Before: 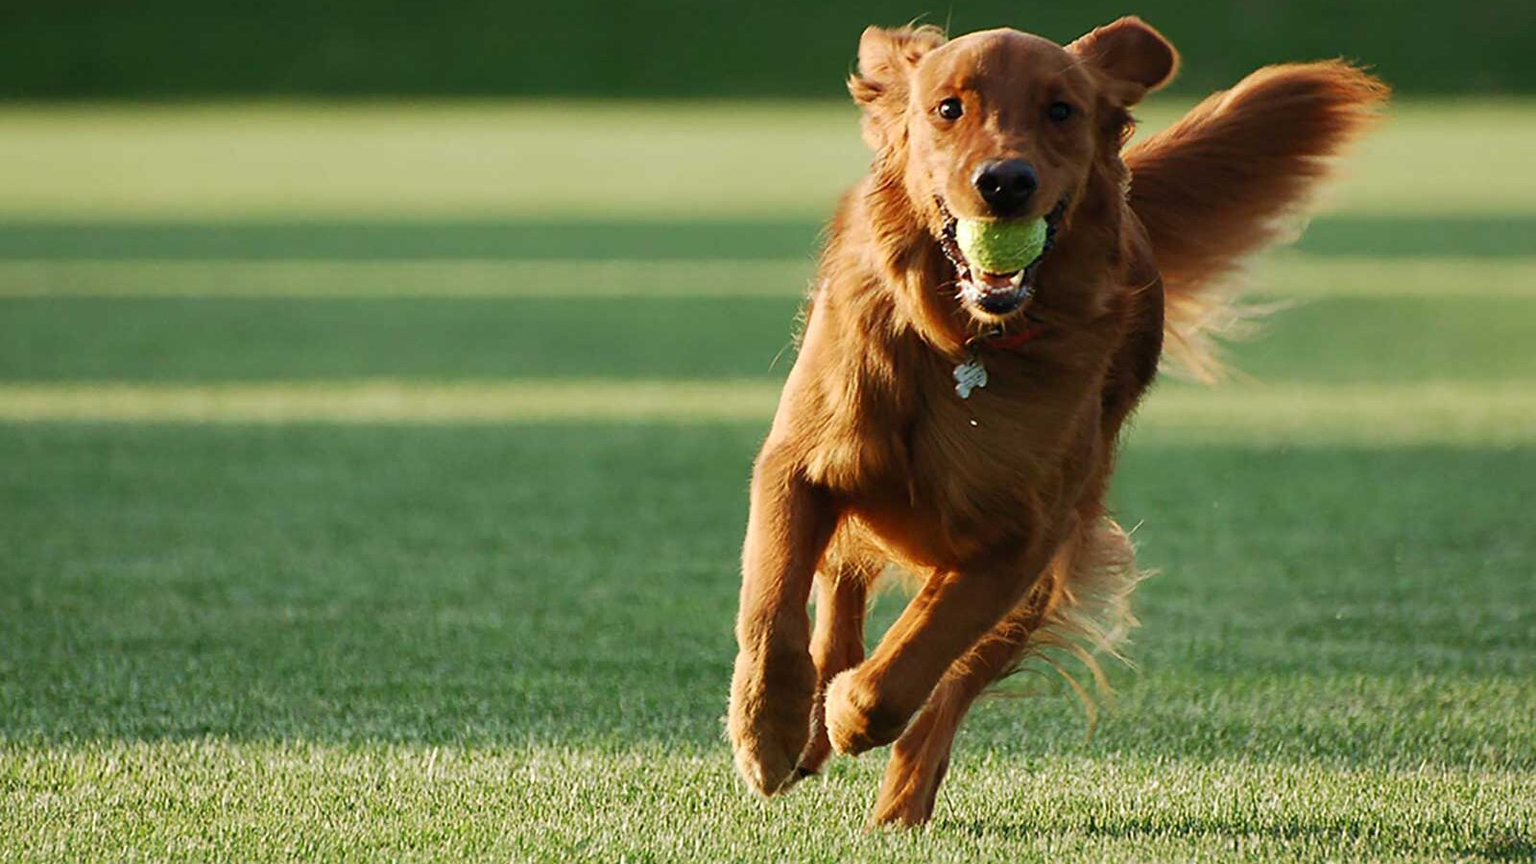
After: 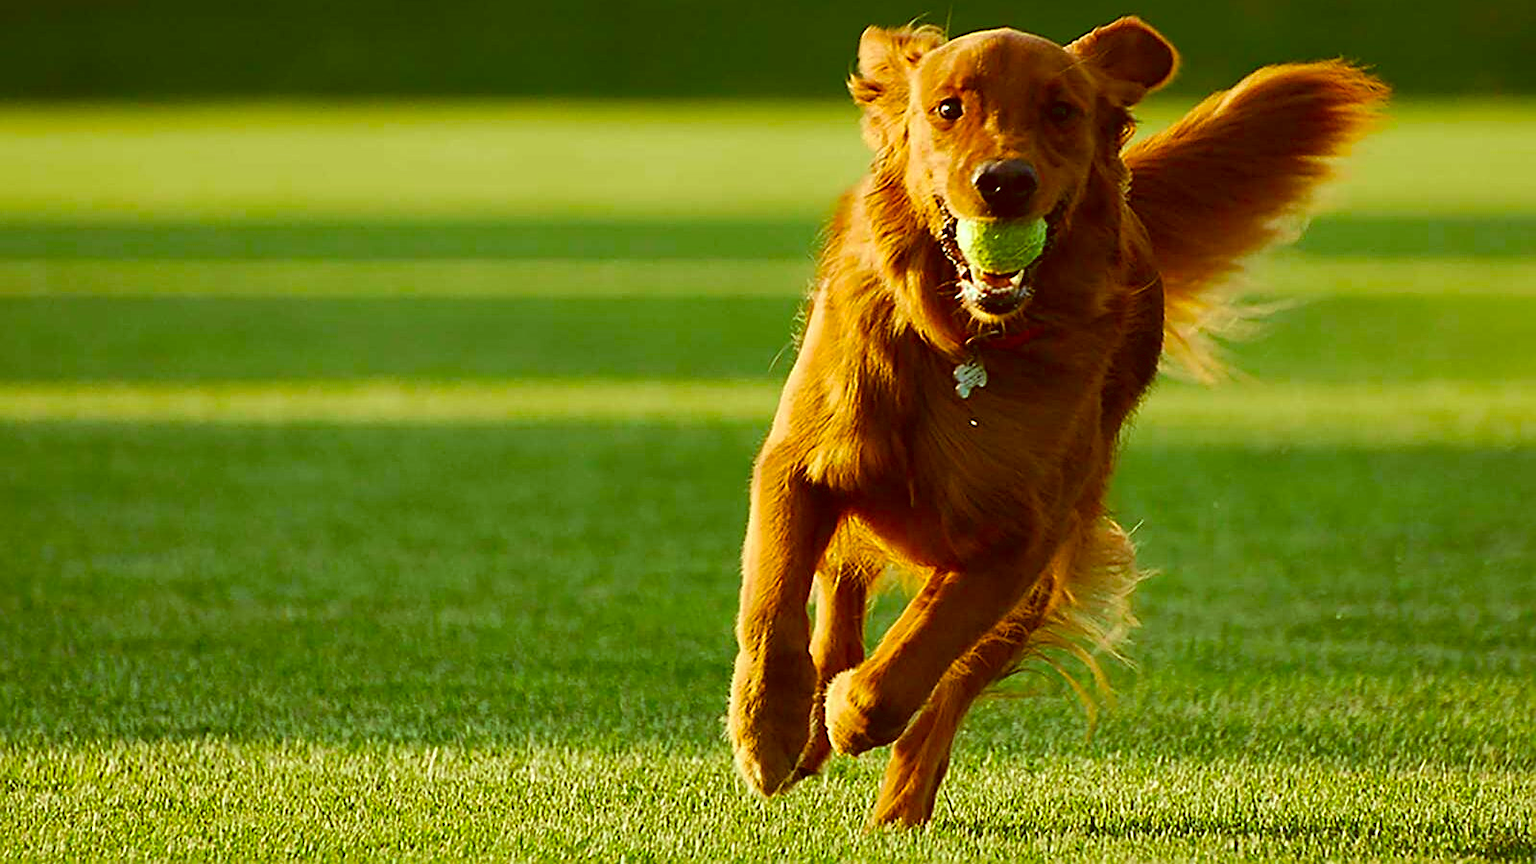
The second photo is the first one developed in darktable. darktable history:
color correction: highlights a* -5.3, highlights b* 9.8, shadows a* 9.8, shadows b* 24.26
color balance rgb: linear chroma grading › global chroma 15%, perceptual saturation grading › global saturation 30%
base curve: preserve colors none
sharpen: on, module defaults
white balance: red 0.986, blue 1.01
velvia: on, module defaults
